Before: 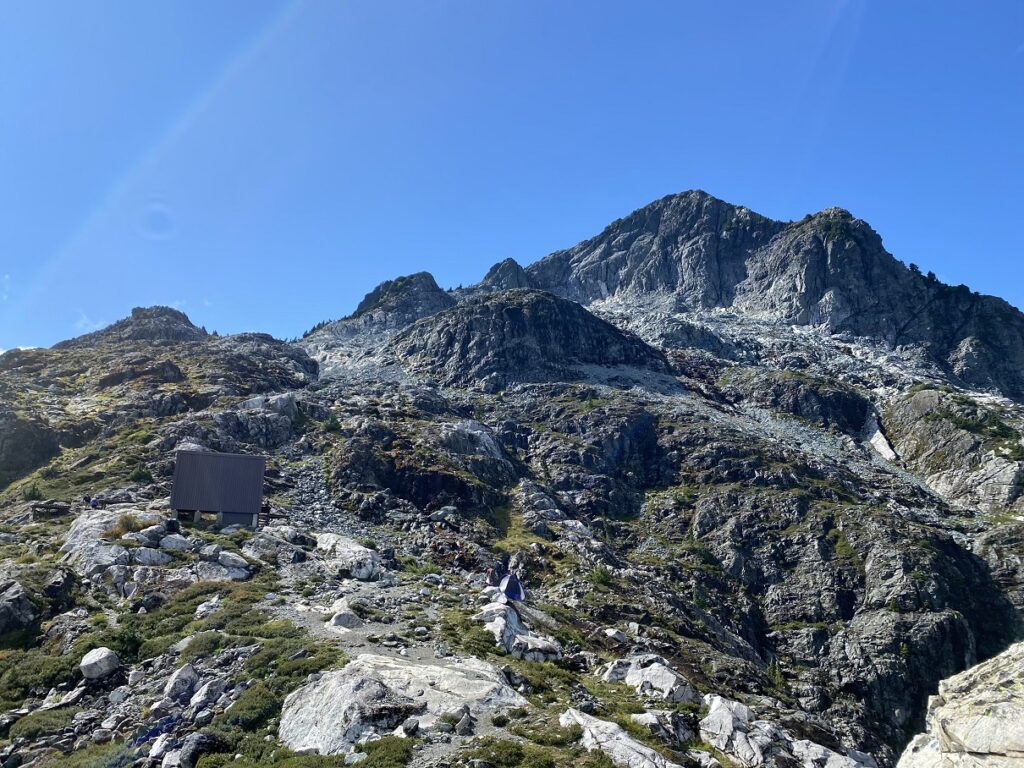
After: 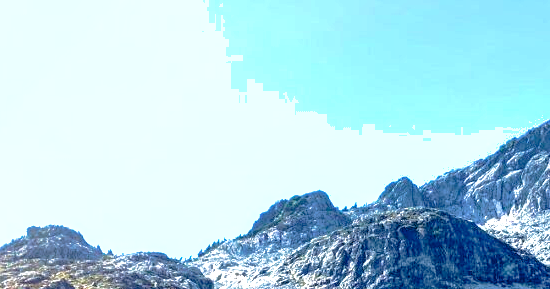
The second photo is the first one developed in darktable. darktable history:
tone curve: curves: ch0 [(0, 0.013) (0.117, 0.081) (0.257, 0.259) (0.408, 0.45) (0.611, 0.64) (0.81, 0.857) (1, 1)]; ch1 [(0, 0) (0.287, 0.198) (0.501, 0.506) (0.56, 0.584) (0.715, 0.741) (0.976, 0.992)]; ch2 [(0, 0) (0.369, 0.362) (0.5, 0.5) (0.537, 0.547) (0.59, 0.603) (0.681, 0.754) (1, 1)], preserve colors none
exposure: black level correction 0, exposure 0.498 EV, compensate highlight preservation false
shadows and highlights: on, module defaults
local contrast: on, module defaults
velvia: on, module defaults
tone equalizer: -8 EV -1.12 EV, -7 EV -0.988 EV, -6 EV -0.853 EV, -5 EV -0.612 EV, -3 EV 0.607 EV, -2 EV 0.882 EV, -1 EV 1 EV, +0 EV 1.06 EV
crop: left 10.33%, top 10.626%, right 35.956%, bottom 51.722%
